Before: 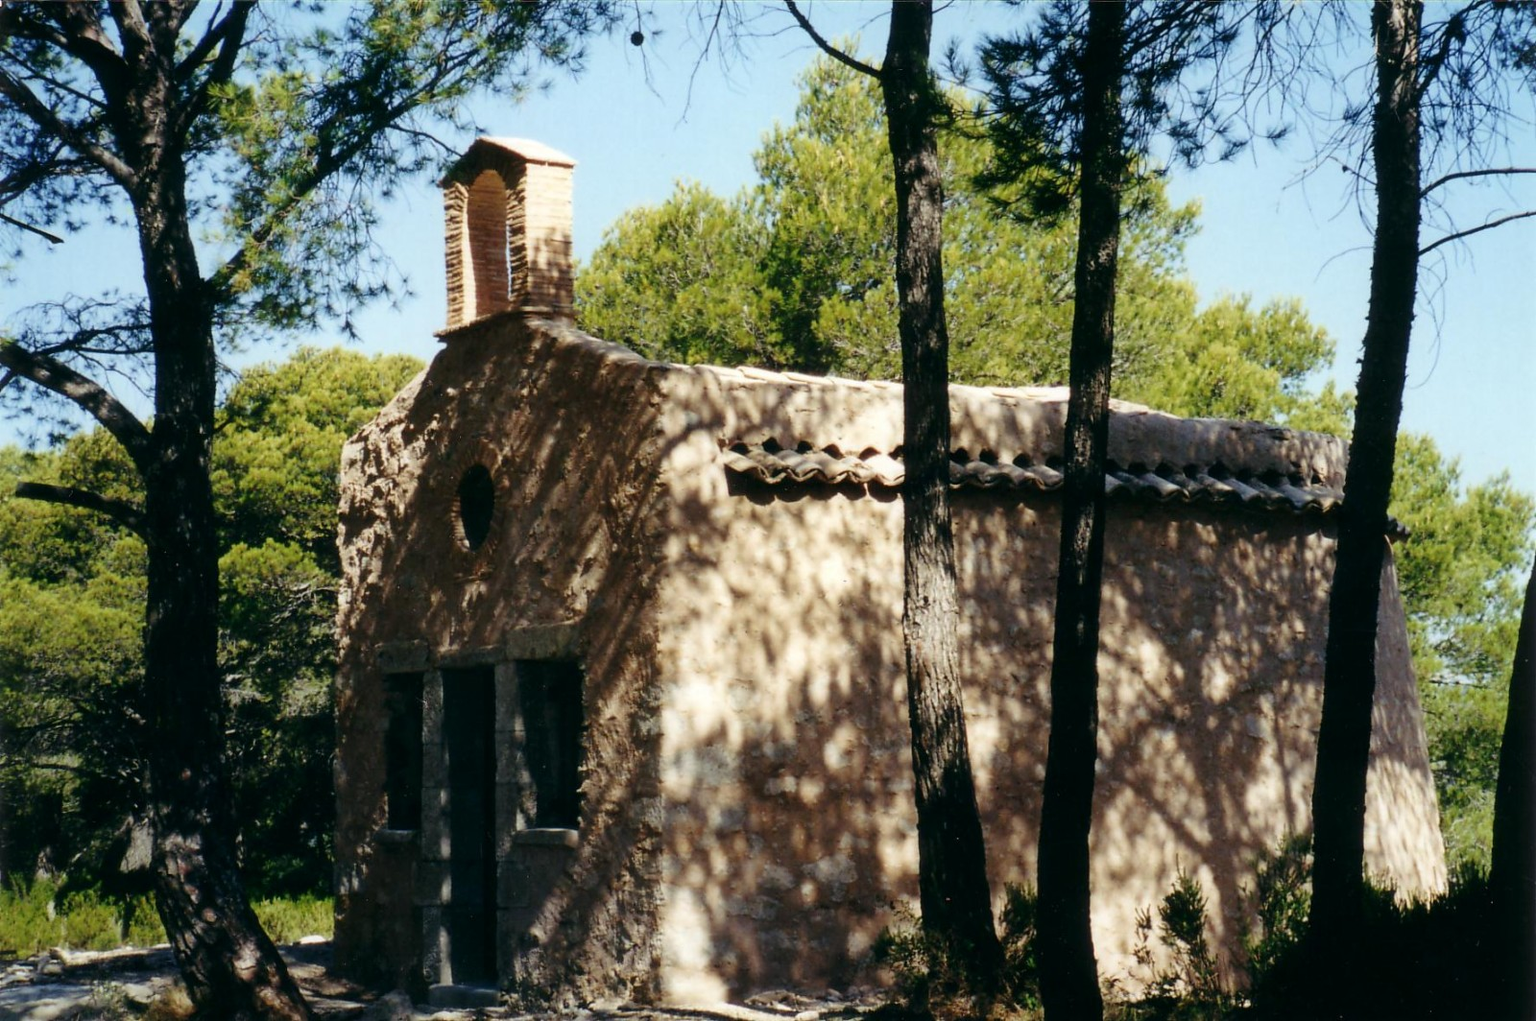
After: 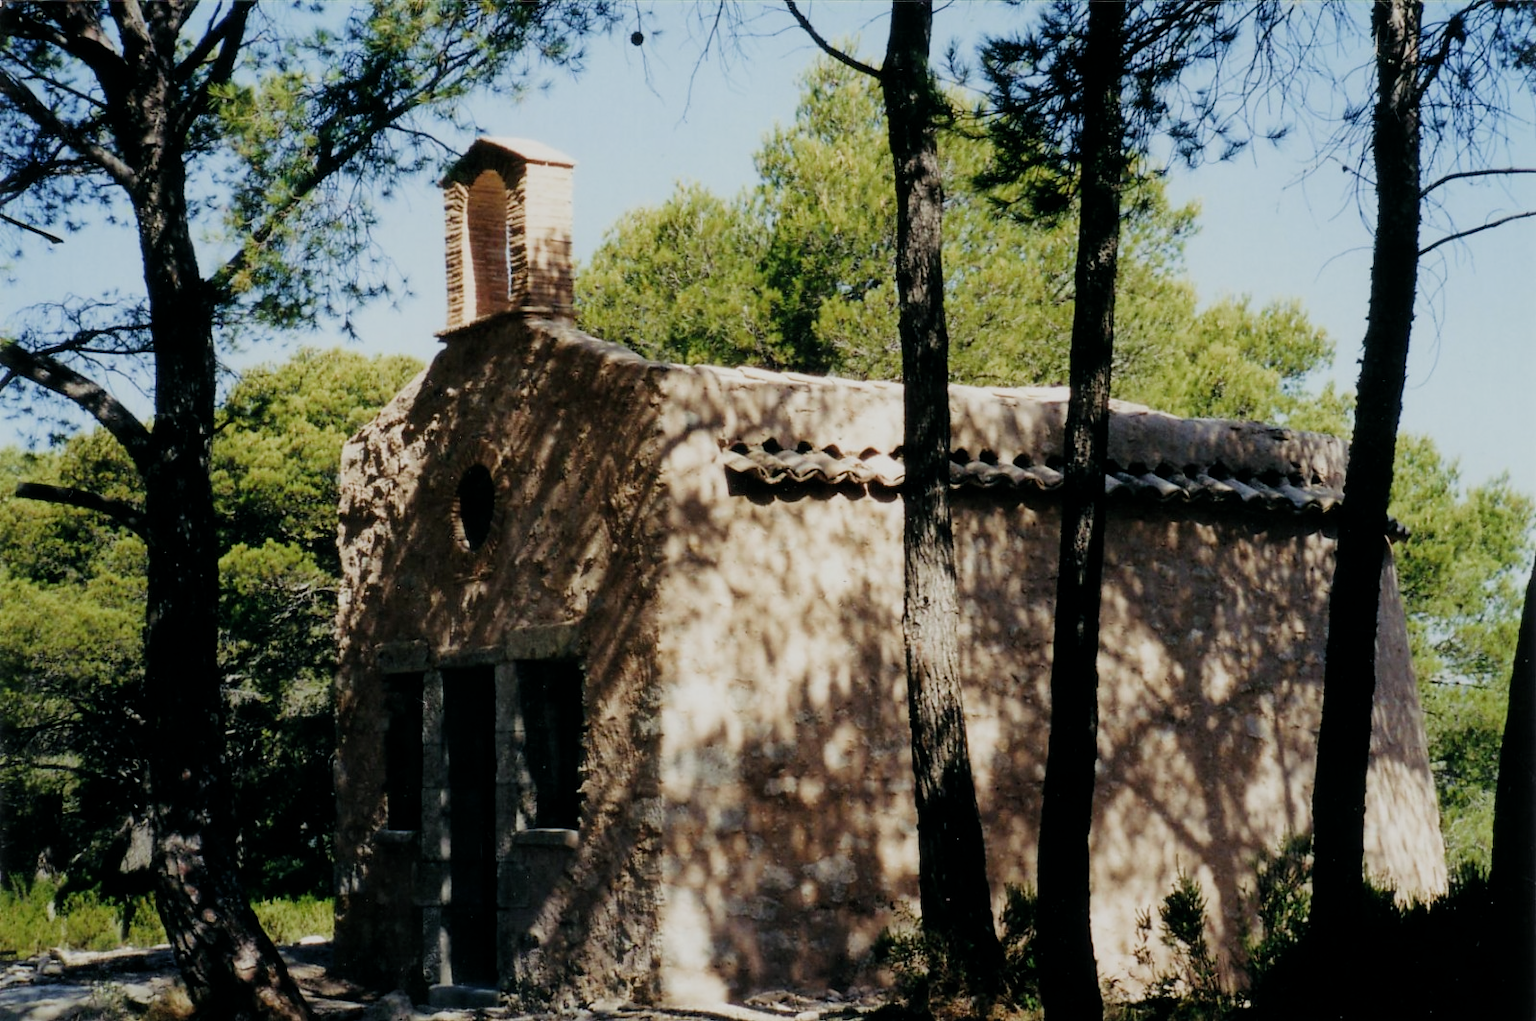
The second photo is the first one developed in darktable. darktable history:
filmic rgb: middle gray luminance 18.42%, black relative exposure -11.25 EV, white relative exposure 3.75 EV, threshold 6 EV, target black luminance 0%, hardness 5.87, latitude 57.4%, contrast 0.963, shadows ↔ highlights balance 49.98%, add noise in highlights 0, preserve chrominance luminance Y, color science v3 (2019), use custom middle-gray values true, iterations of high-quality reconstruction 0, contrast in highlights soft, enable highlight reconstruction true
